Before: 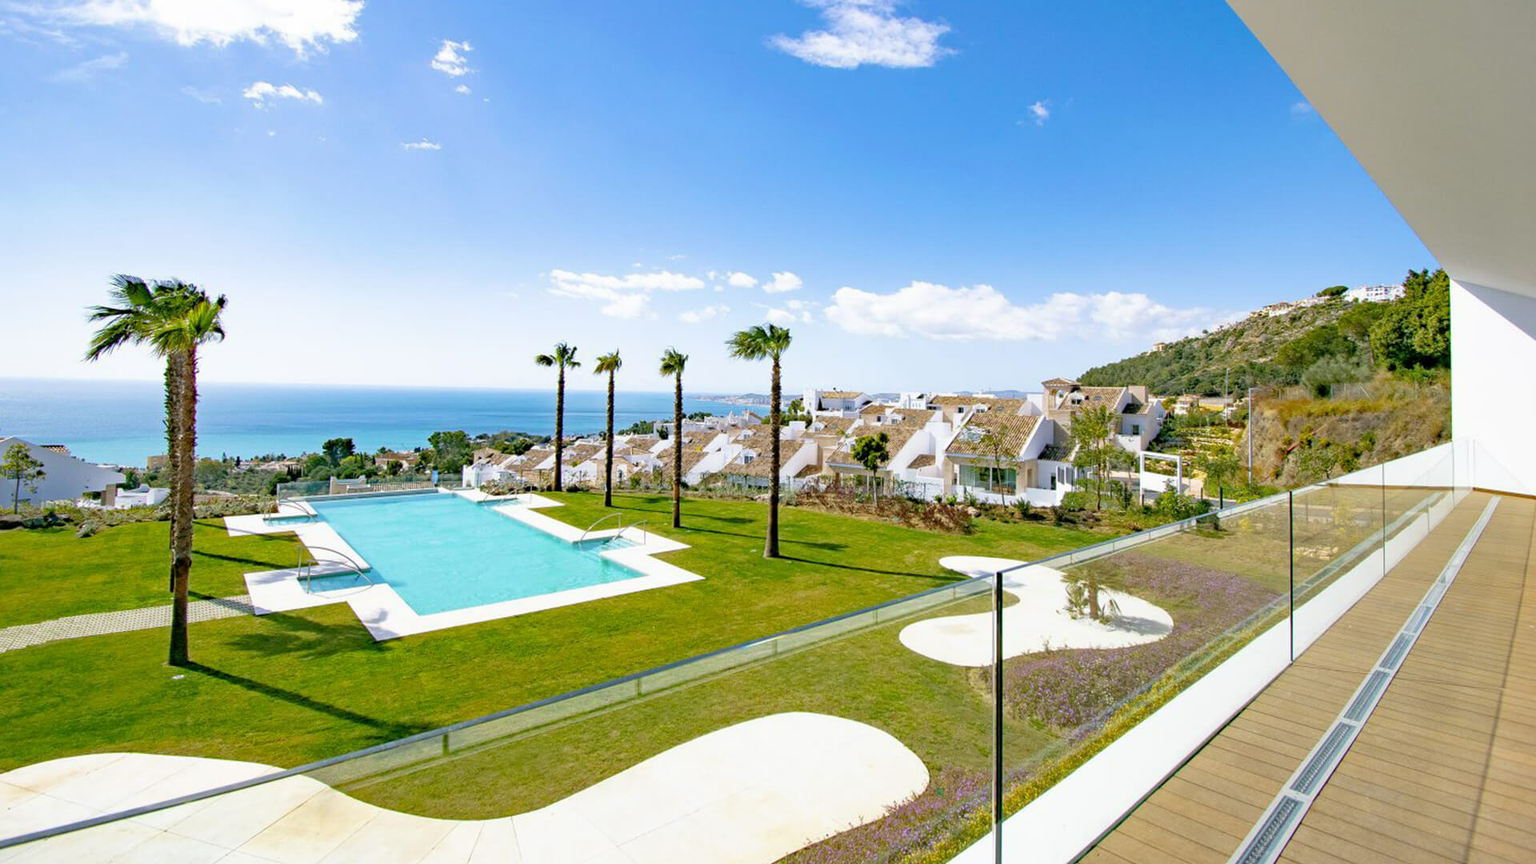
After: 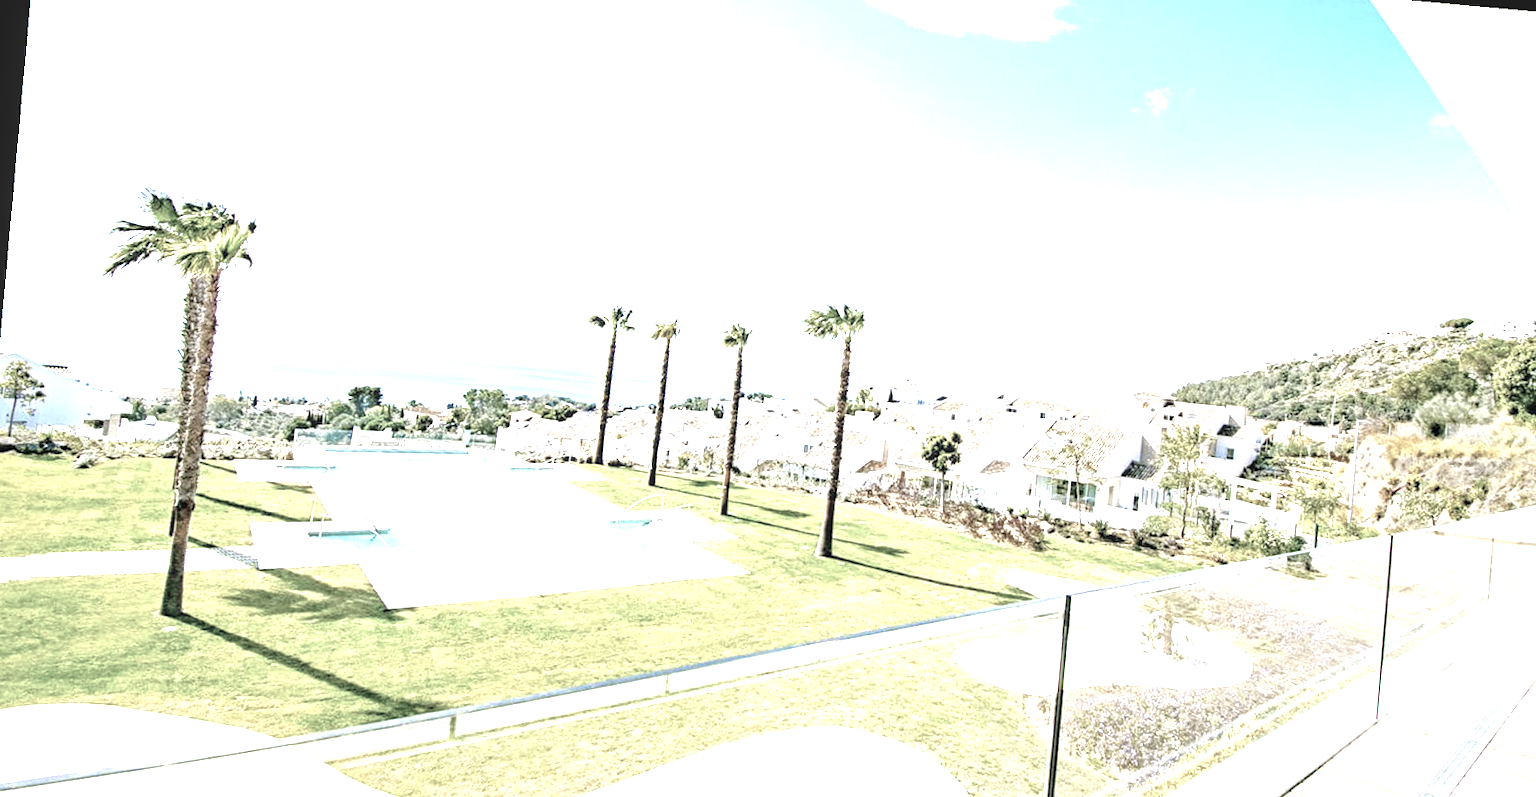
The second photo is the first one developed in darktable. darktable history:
color zones: curves: ch1 [(0.238, 0.163) (0.476, 0.2) (0.733, 0.322) (0.848, 0.134)]
crop and rotate: left 2.425%, top 11.305%, right 9.6%, bottom 15.08%
tone equalizer: on, module defaults
exposure: black level correction 0.001, exposure 2 EV, compensate highlight preservation false
local contrast: on, module defaults
rotate and perspective: rotation 5.12°, automatic cropping off
